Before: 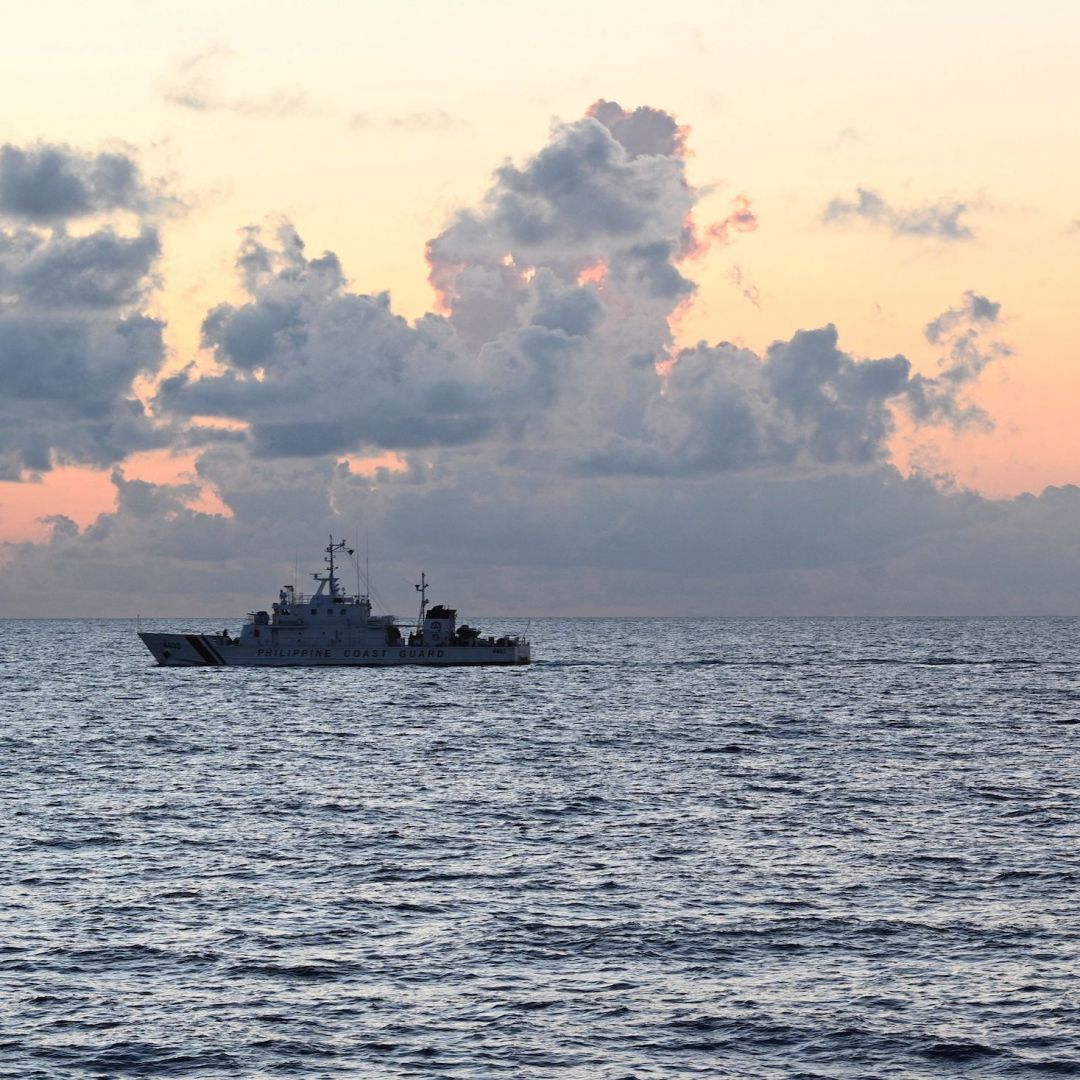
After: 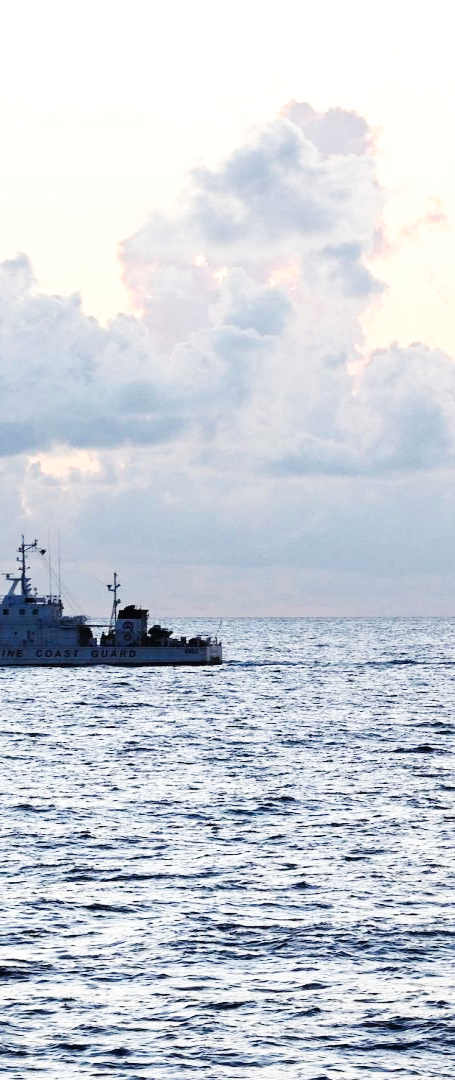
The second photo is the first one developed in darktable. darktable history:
base curve: curves: ch0 [(0, 0.003) (0.001, 0.002) (0.006, 0.004) (0.02, 0.022) (0.048, 0.086) (0.094, 0.234) (0.162, 0.431) (0.258, 0.629) (0.385, 0.8) (0.548, 0.918) (0.751, 0.988) (1, 1)], preserve colors none
crop: left 28.583%, right 29.231%
